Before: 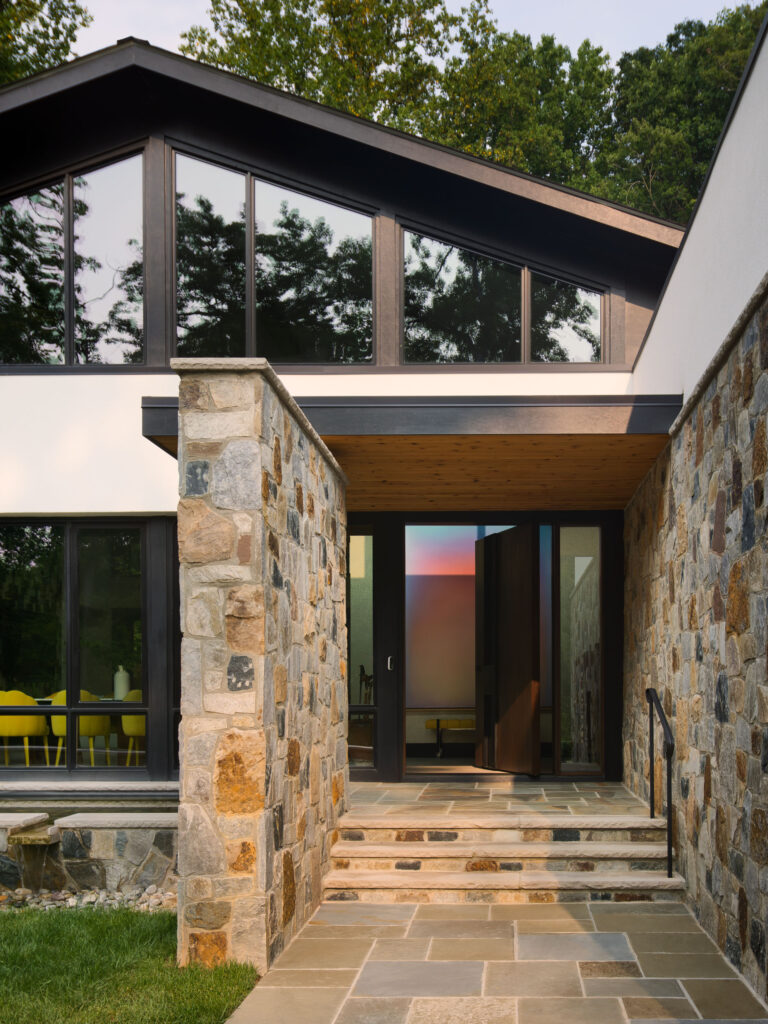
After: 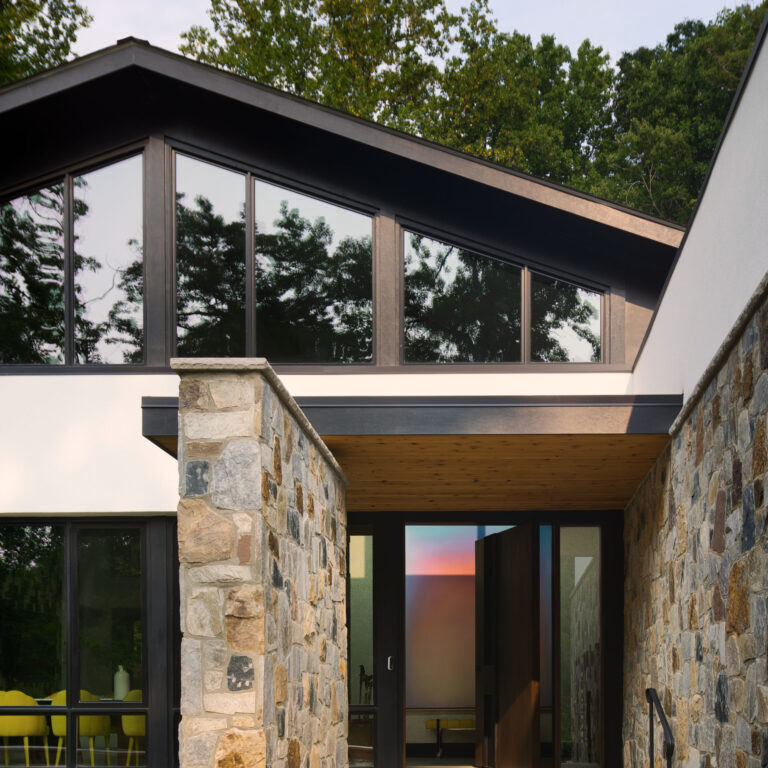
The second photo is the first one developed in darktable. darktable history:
crop: bottom 24.967%
color zones: curves: ch0 [(0, 0.558) (0.143, 0.548) (0.286, 0.447) (0.429, 0.259) (0.571, 0.5) (0.714, 0.5) (0.857, 0.593) (1, 0.558)]; ch1 [(0, 0.543) (0.01, 0.544) (0.12, 0.492) (0.248, 0.458) (0.5, 0.534) (0.748, 0.5) (0.99, 0.469) (1, 0.543)]; ch2 [(0, 0.507) (0.143, 0.522) (0.286, 0.505) (0.429, 0.5) (0.571, 0.5) (0.714, 0.5) (0.857, 0.5) (1, 0.507)]
